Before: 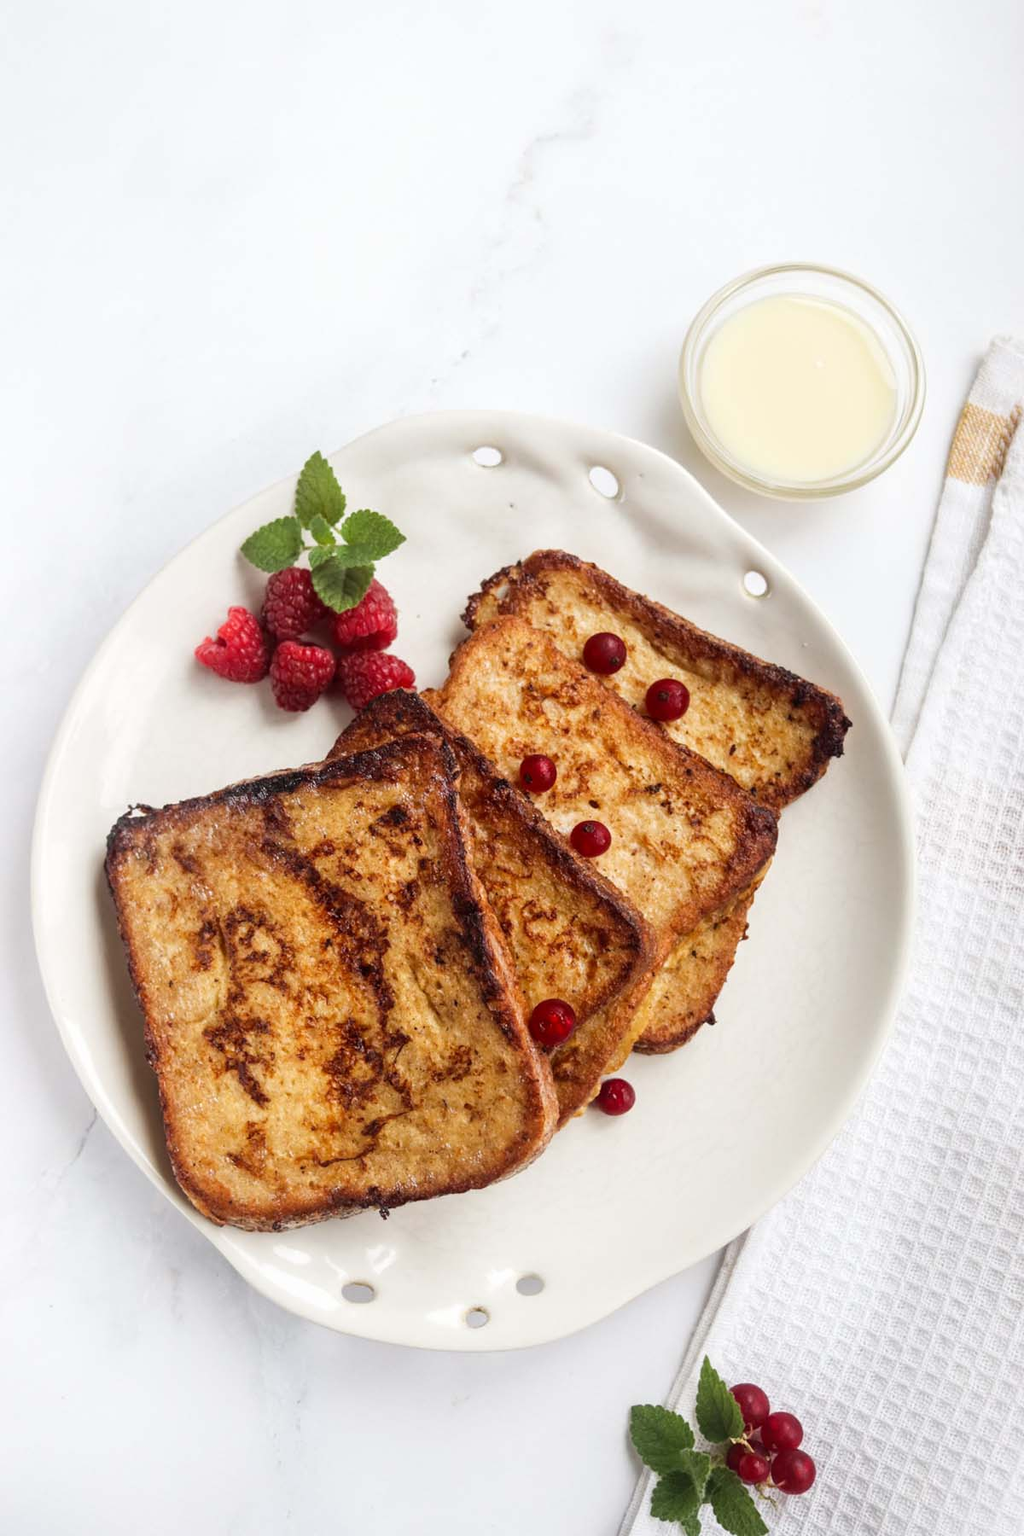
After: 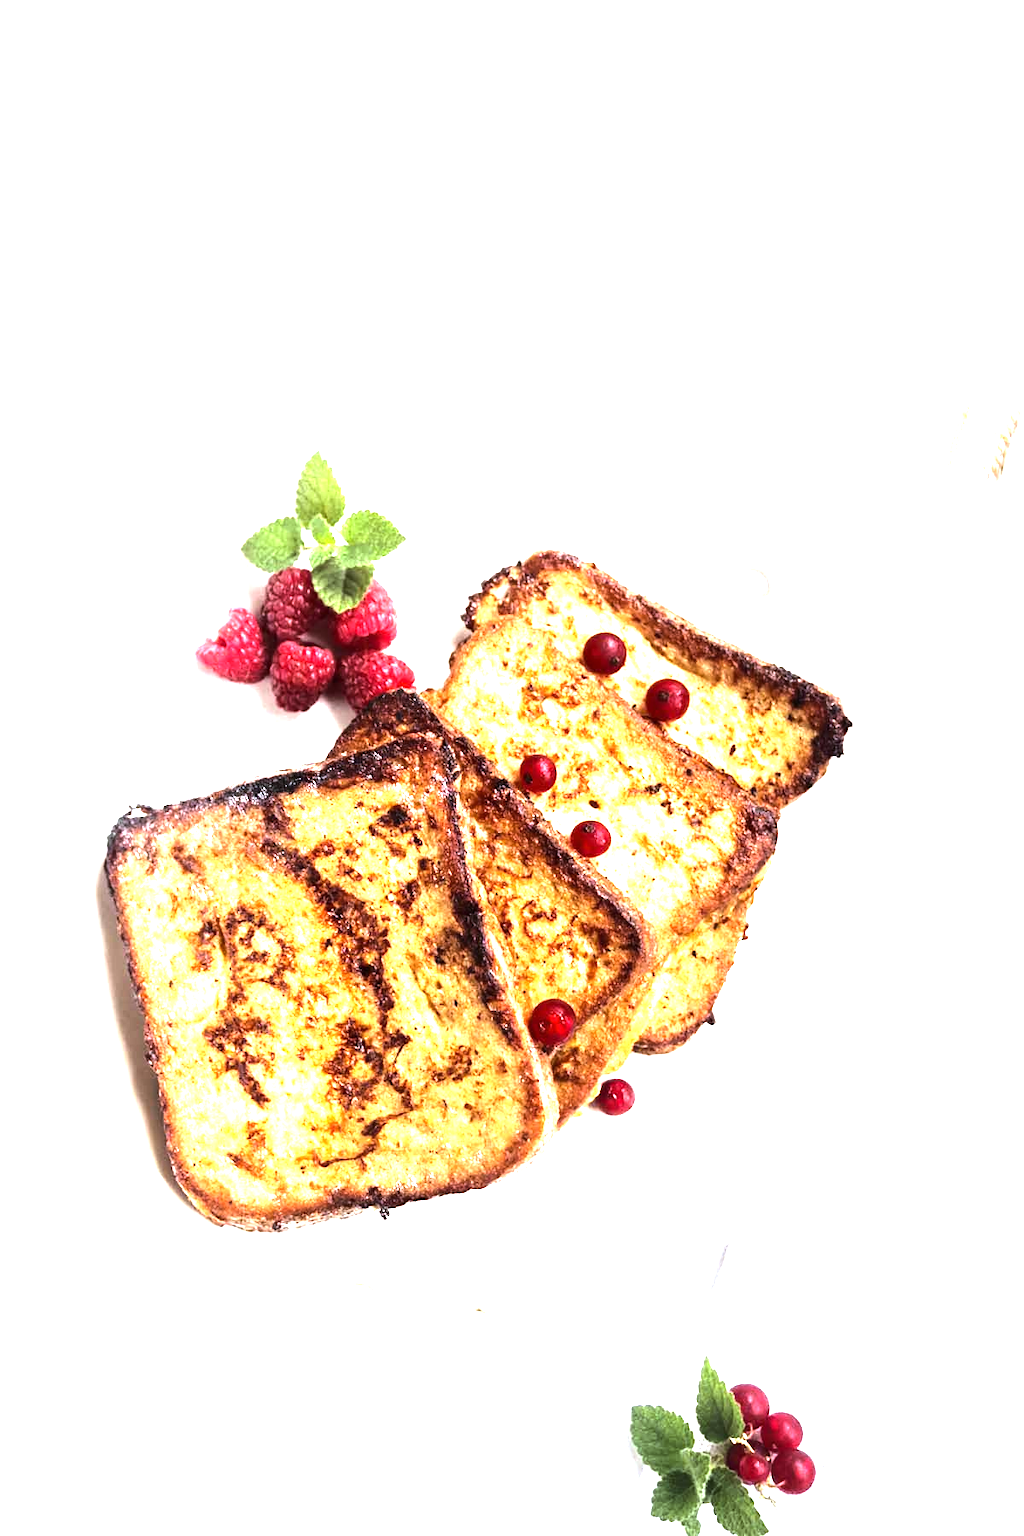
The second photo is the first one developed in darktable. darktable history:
exposure: black level correction 0, exposure 1.2 EV, compensate highlight preservation false
tone equalizer: -8 EV -1.08 EV, -7 EV -1.01 EV, -6 EV -0.867 EV, -5 EV -0.578 EV, -3 EV 0.578 EV, -2 EV 0.867 EV, -1 EV 1.01 EV, +0 EV 1.08 EV, edges refinement/feathering 500, mask exposure compensation -1.57 EV, preserve details no
white balance: red 0.954, blue 1.079
